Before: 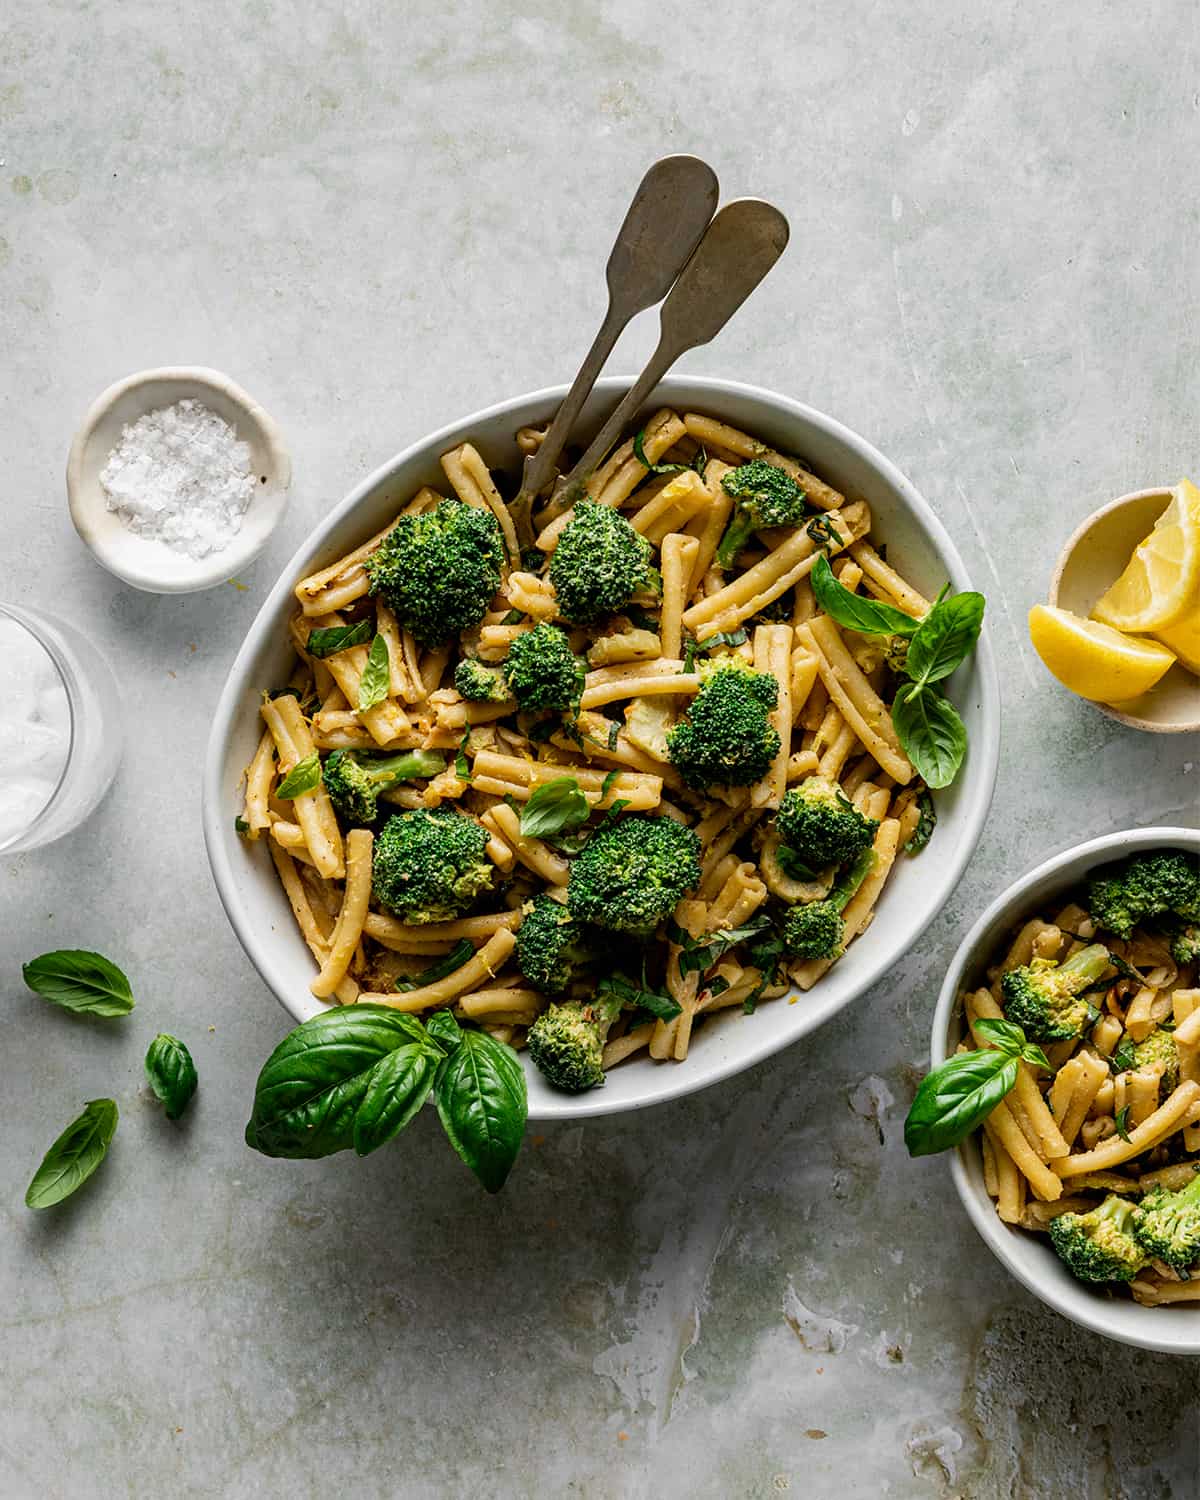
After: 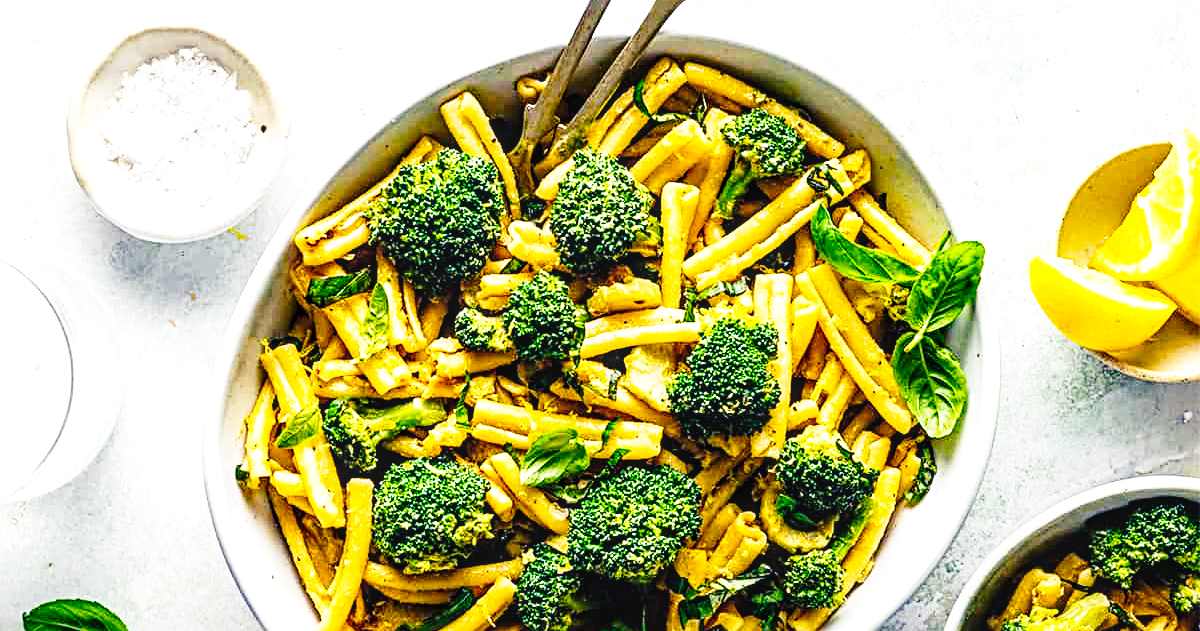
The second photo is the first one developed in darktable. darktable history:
sharpen: radius 3.966
local contrast: on, module defaults
base curve: curves: ch0 [(0, 0) (0.028, 0.03) (0.121, 0.232) (0.46, 0.748) (0.859, 0.968) (1, 1)], preserve colors none
exposure: black level correction 0, exposure 0.929 EV, compensate highlight preservation false
crop and rotate: top 23.454%, bottom 34.446%
color balance rgb: shadows lift › luminance -28.583%, shadows lift › chroma 15.185%, shadows lift › hue 267.3°, power › hue 330.05°, perceptual saturation grading › global saturation 36.701%, global vibrance 20%
